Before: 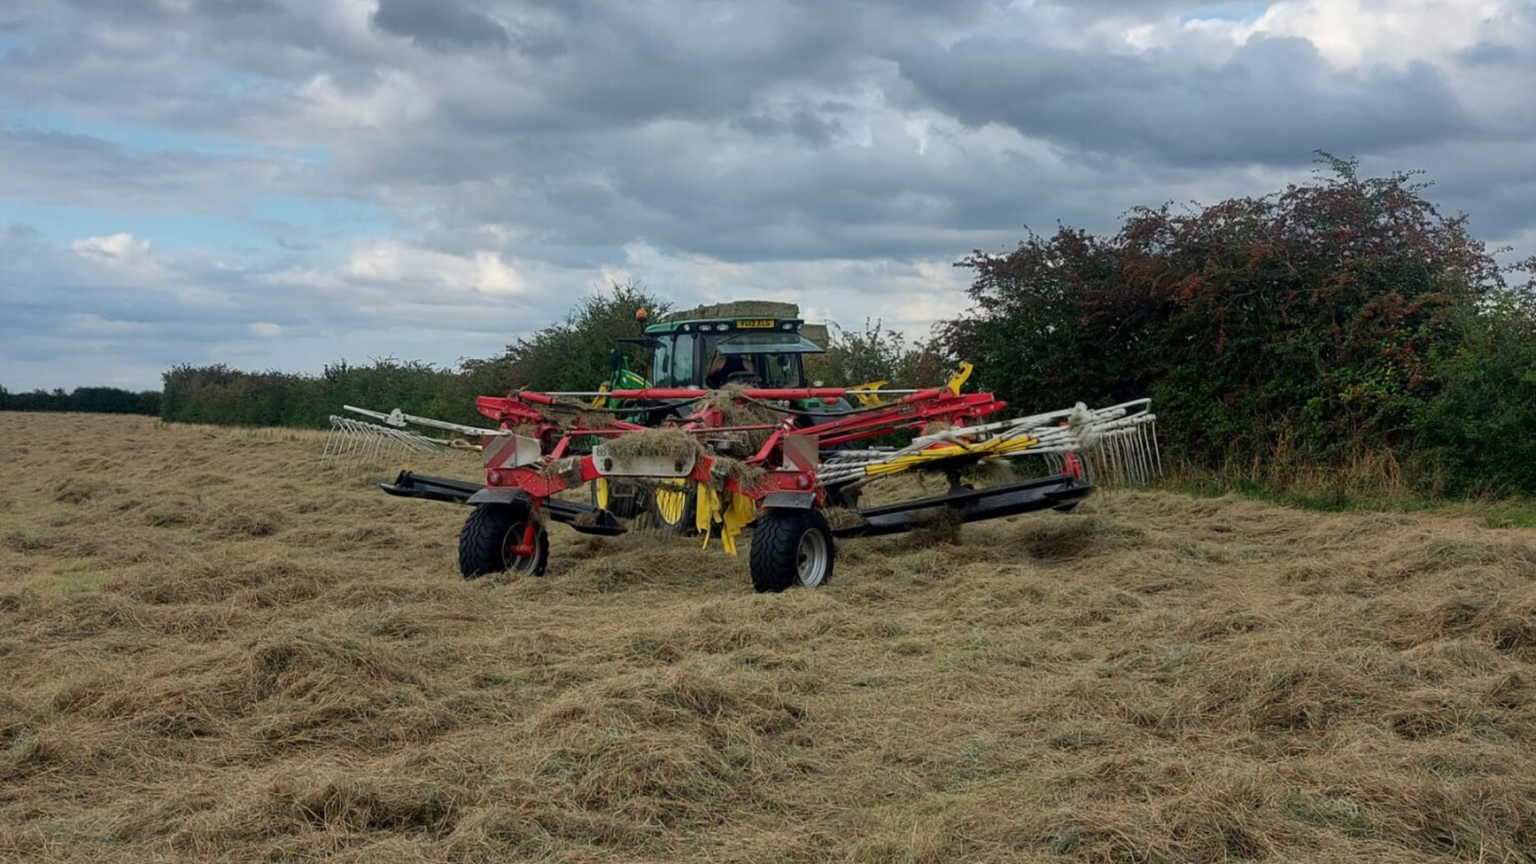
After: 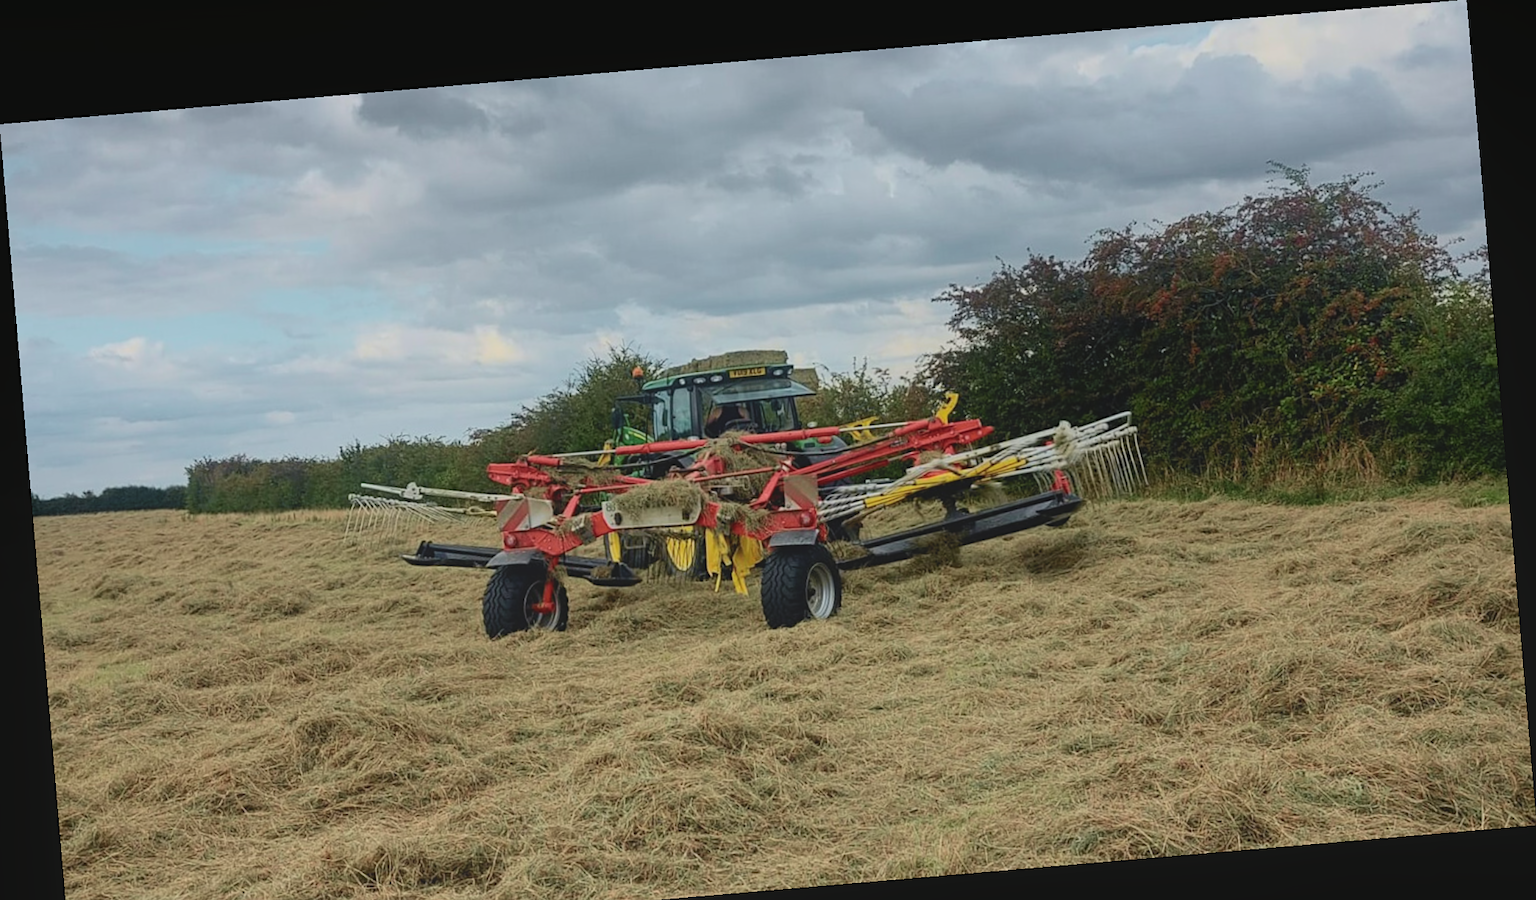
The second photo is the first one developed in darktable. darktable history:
sharpen: amount 0.2
contrast equalizer: y [[0.439, 0.44, 0.442, 0.457, 0.493, 0.498], [0.5 ×6], [0.5 ×6], [0 ×6], [0 ×6]], mix 0.59
contrast brightness saturation: contrast 0.14, brightness 0.21
crop and rotate: top 0%, bottom 5.097%
graduated density: on, module defaults
rotate and perspective: rotation -4.86°, automatic cropping off
exposure: black level correction -0.001, exposure 0.08 EV, compensate highlight preservation false
tone curve: curves: ch0 [(0, 0.014) (0.036, 0.047) (0.15, 0.156) (0.27, 0.258) (0.511, 0.506) (0.761, 0.741) (1, 0.919)]; ch1 [(0, 0) (0.179, 0.173) (0.322, 0.32) (0.429, 0.431) (0.502, 0.5) (0.519, 0.522) (0.562, 0.575) (0.631, 0.65) (0.72, 0.692) (1, 1)]; ch2 [(0, 0) (0.29, 0.295) (0.404, 0.436) (0.497, 0.498) (0.533, 0.556) (0.599, 0.607) (0.696, 0.707) (1, 1)], color space Lab, independent channels, preserve colors none
